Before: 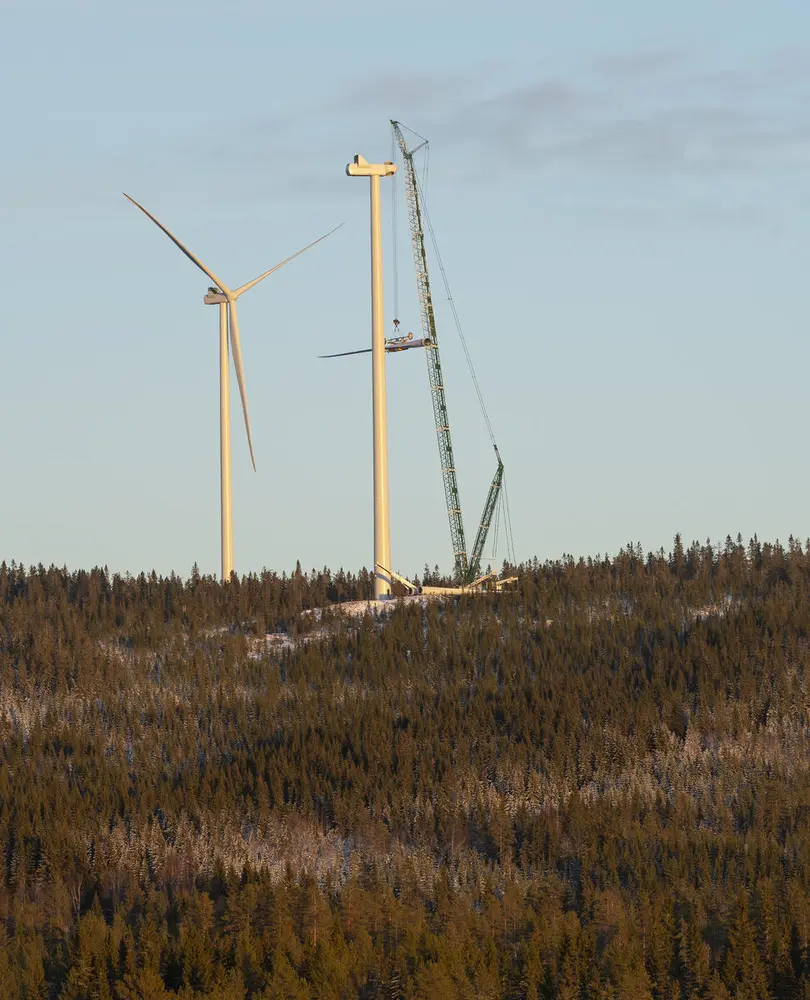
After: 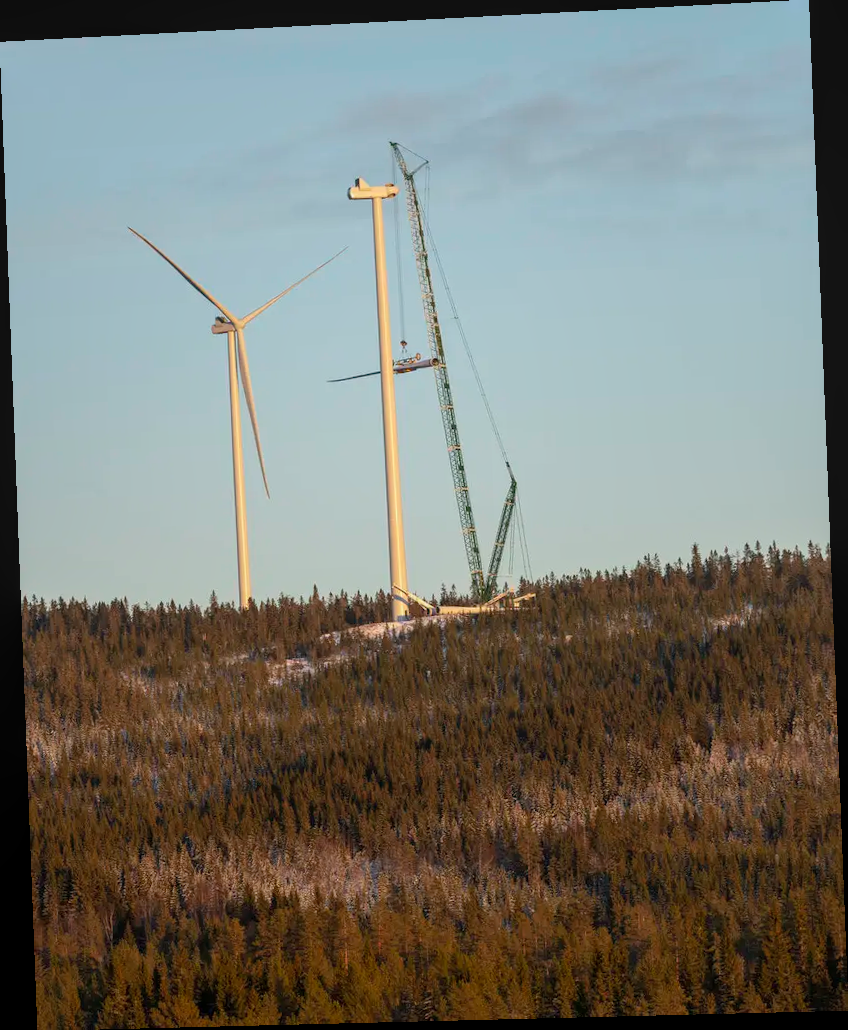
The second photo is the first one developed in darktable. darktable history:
local contrast: detail 110%
rotate and perspective: rotation -2.22°, lens shift (horizontal) -0.022, automatic cropping off
